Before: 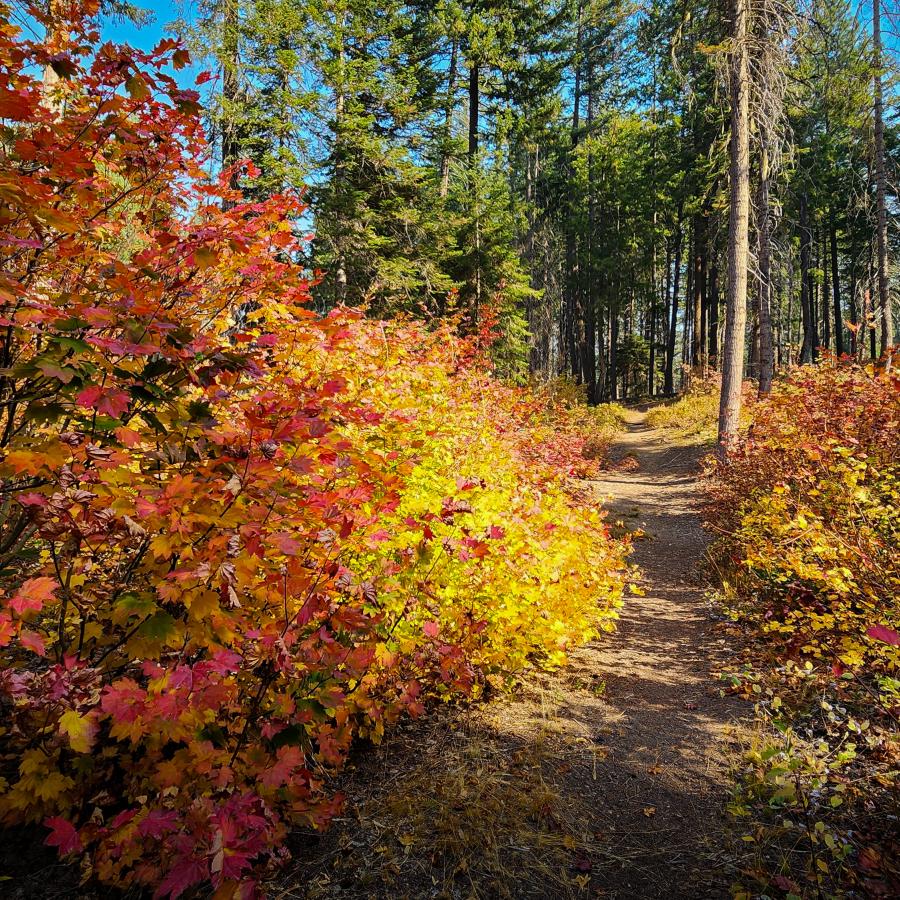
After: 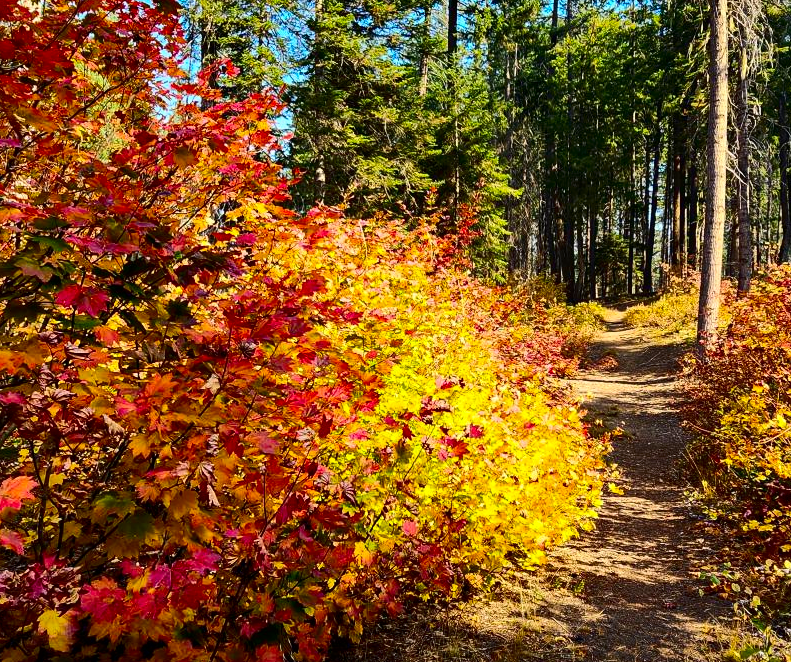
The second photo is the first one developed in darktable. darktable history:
exposure: exposure 0.2 EV, compensate highlight preservation false
shadows and highlights: shadows 40, highlights -54, highlights color adjustment 46%, low approximation 0.01, soften with gaussian
contrast brightness saturation: contrast 0.21, brightness -0.11, saturation 0.21
crop and rotate: left 2.425%, top 11.305%, right 9.6%, bottom 15.08%
